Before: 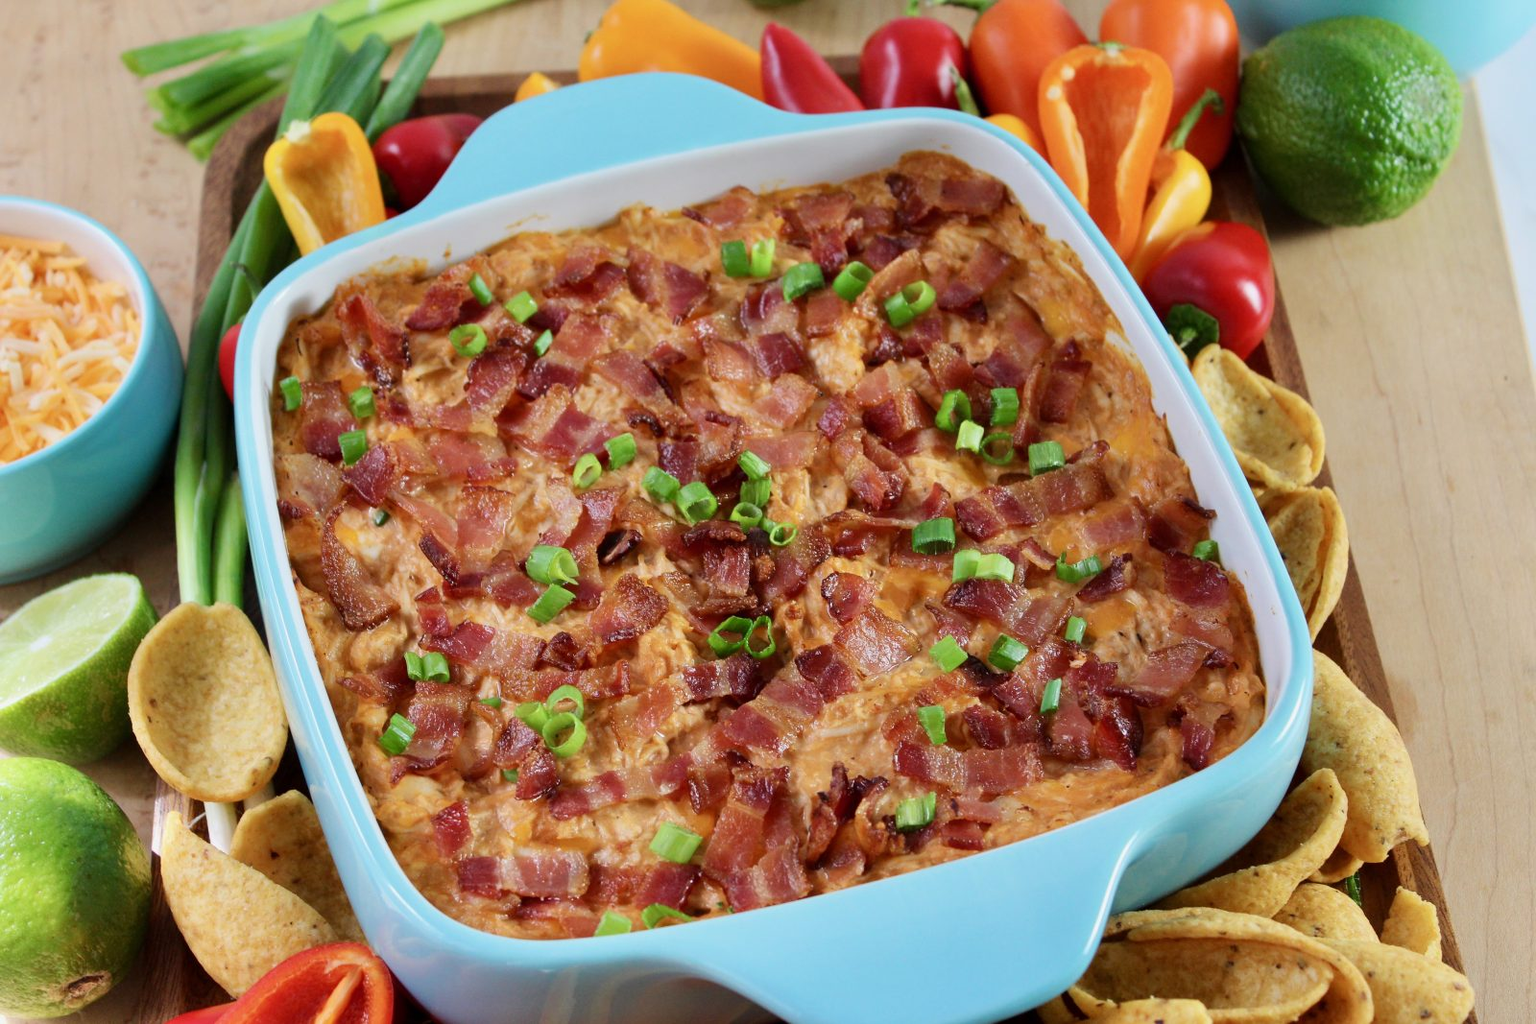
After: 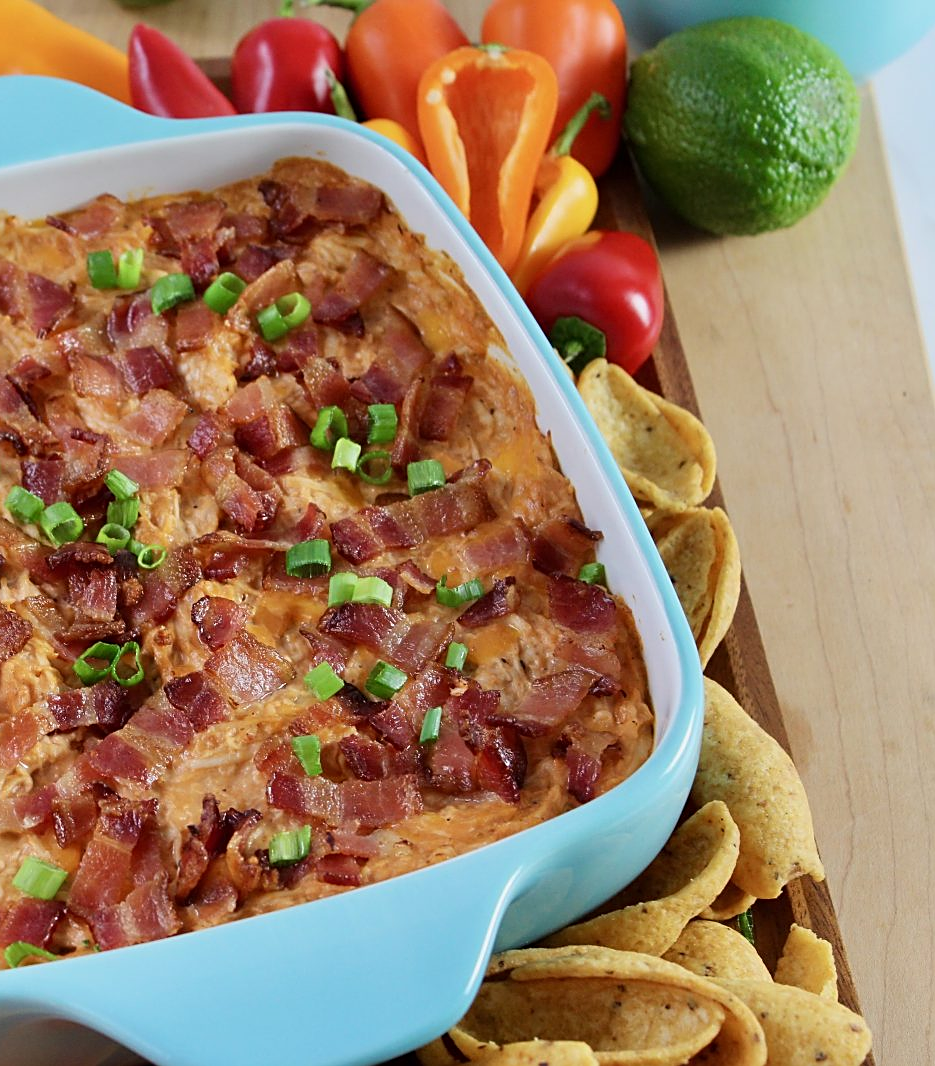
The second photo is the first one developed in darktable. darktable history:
sharpen: on, module defaults
crop: left 41.51%
exposure: exposure -0.04 EV, compensate highlight preservation false
